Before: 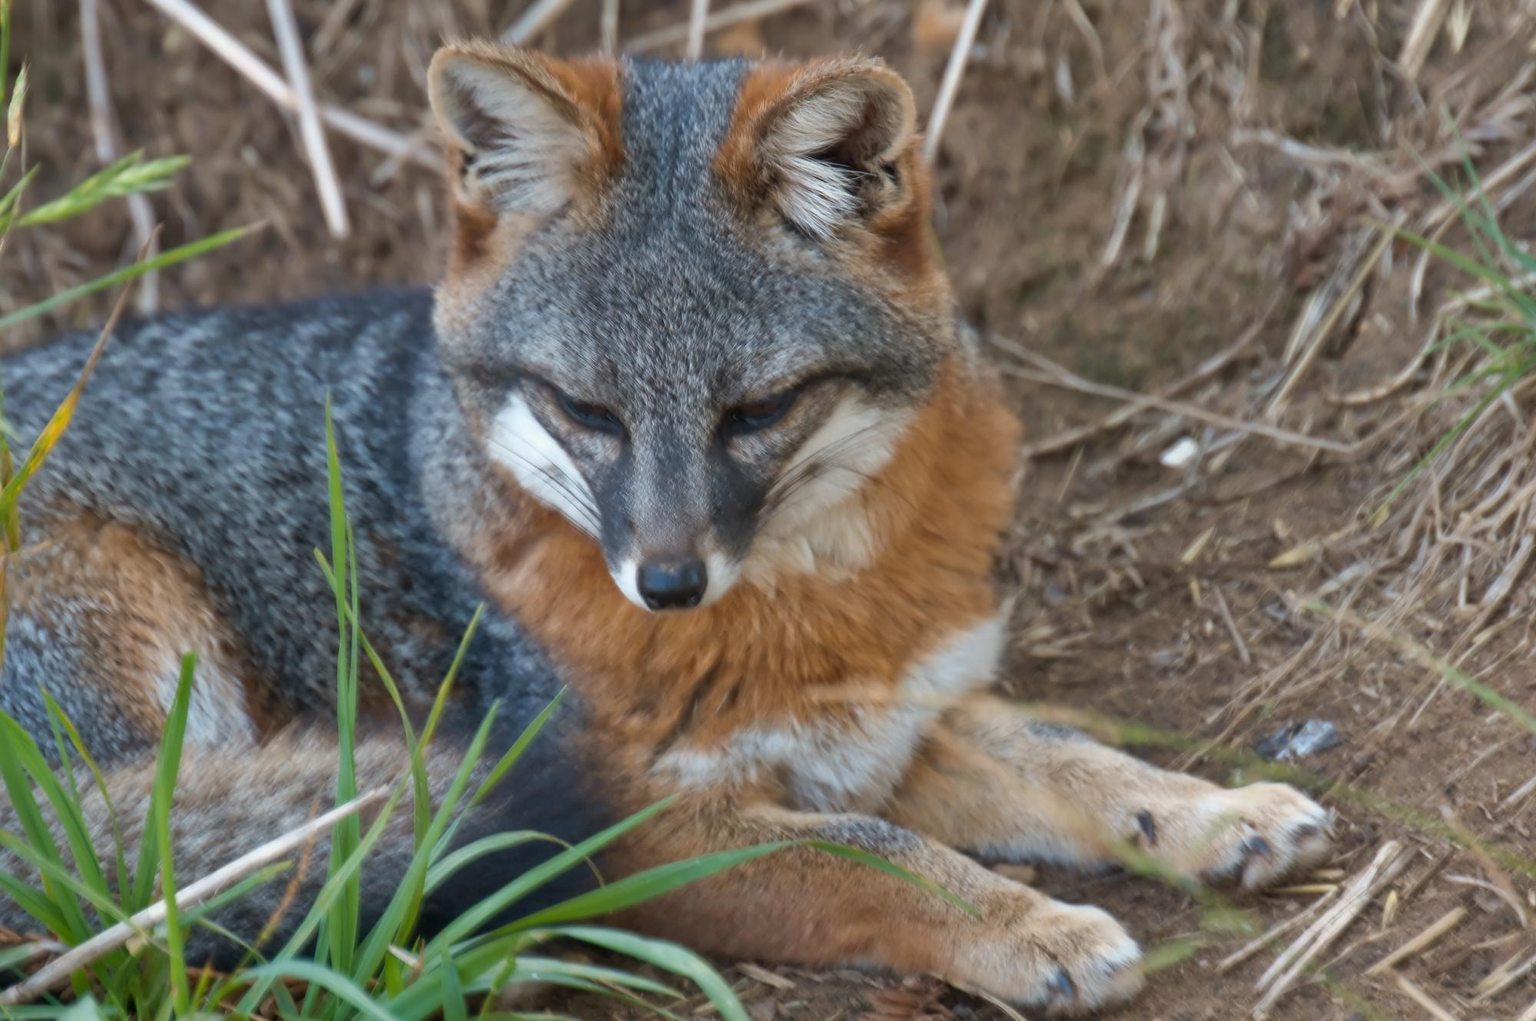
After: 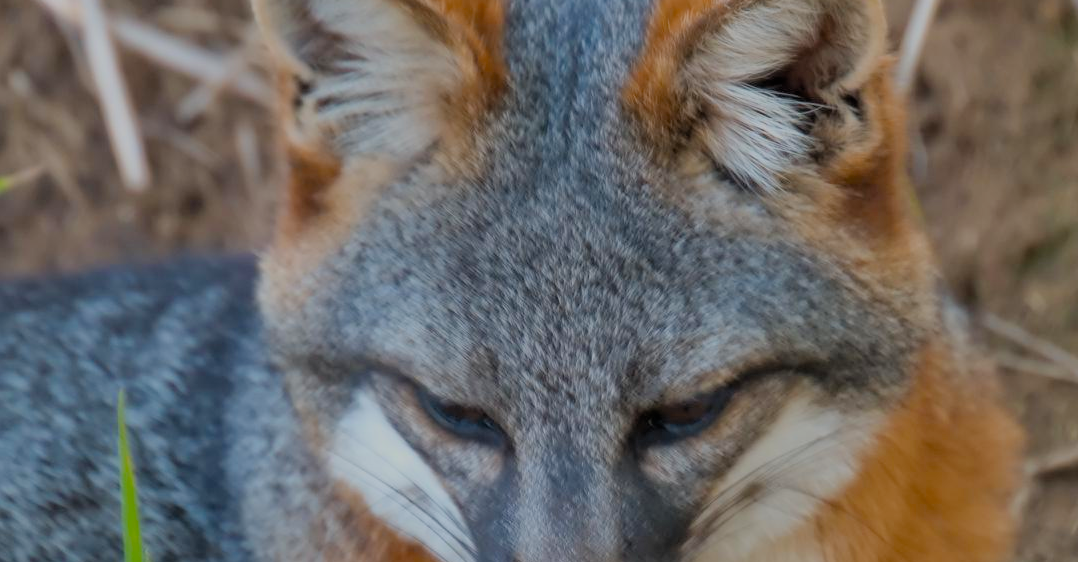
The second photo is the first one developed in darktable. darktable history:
crop: left 15.306%, top 9.065%, right 30.789%, bottom 48.638%
filmic rgb: black relative exposure -8.79 EV, white relative exposure 4.98 EV, threshold 6 EV, target black luminance 0%, hardness 3.77, latitude 66.34%, contrast 0.822, highlights saturation mix 10%, shadows ↔ highlights balance 20%, add noise in highlights 0.1, color science v4 (2020), iterations of high-quality reconstruction 0, type of noise poissonian, enable highlight reconstruction true
